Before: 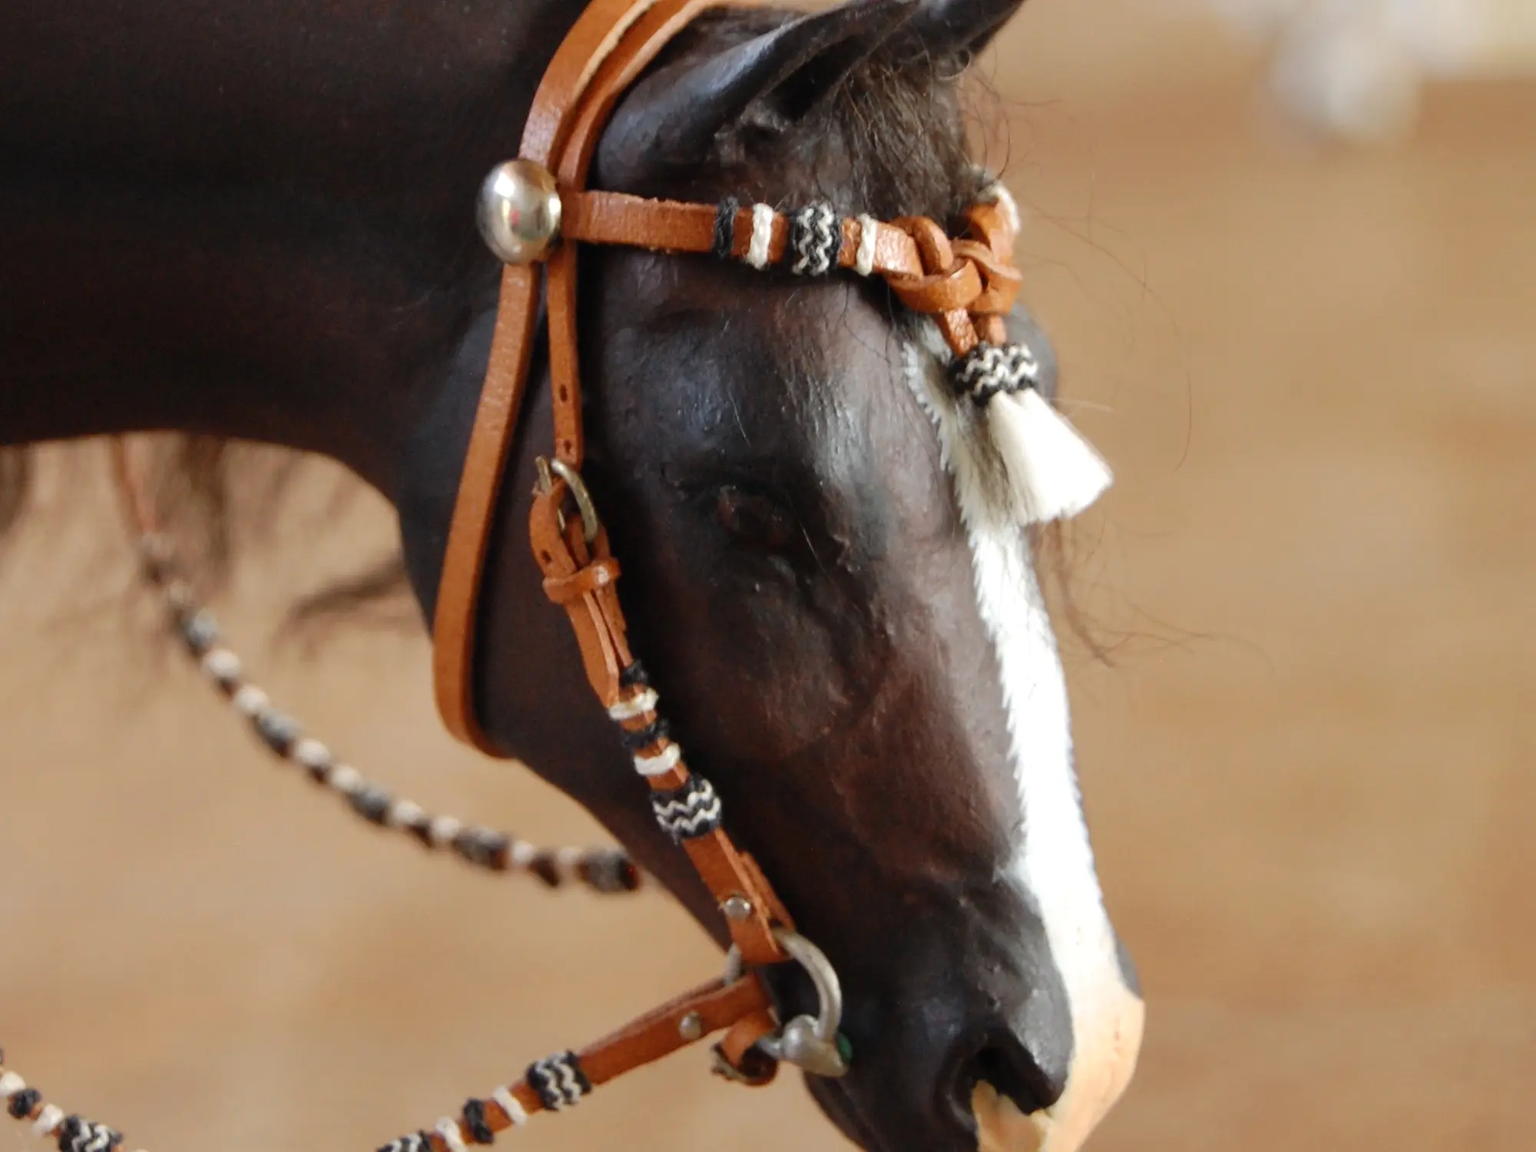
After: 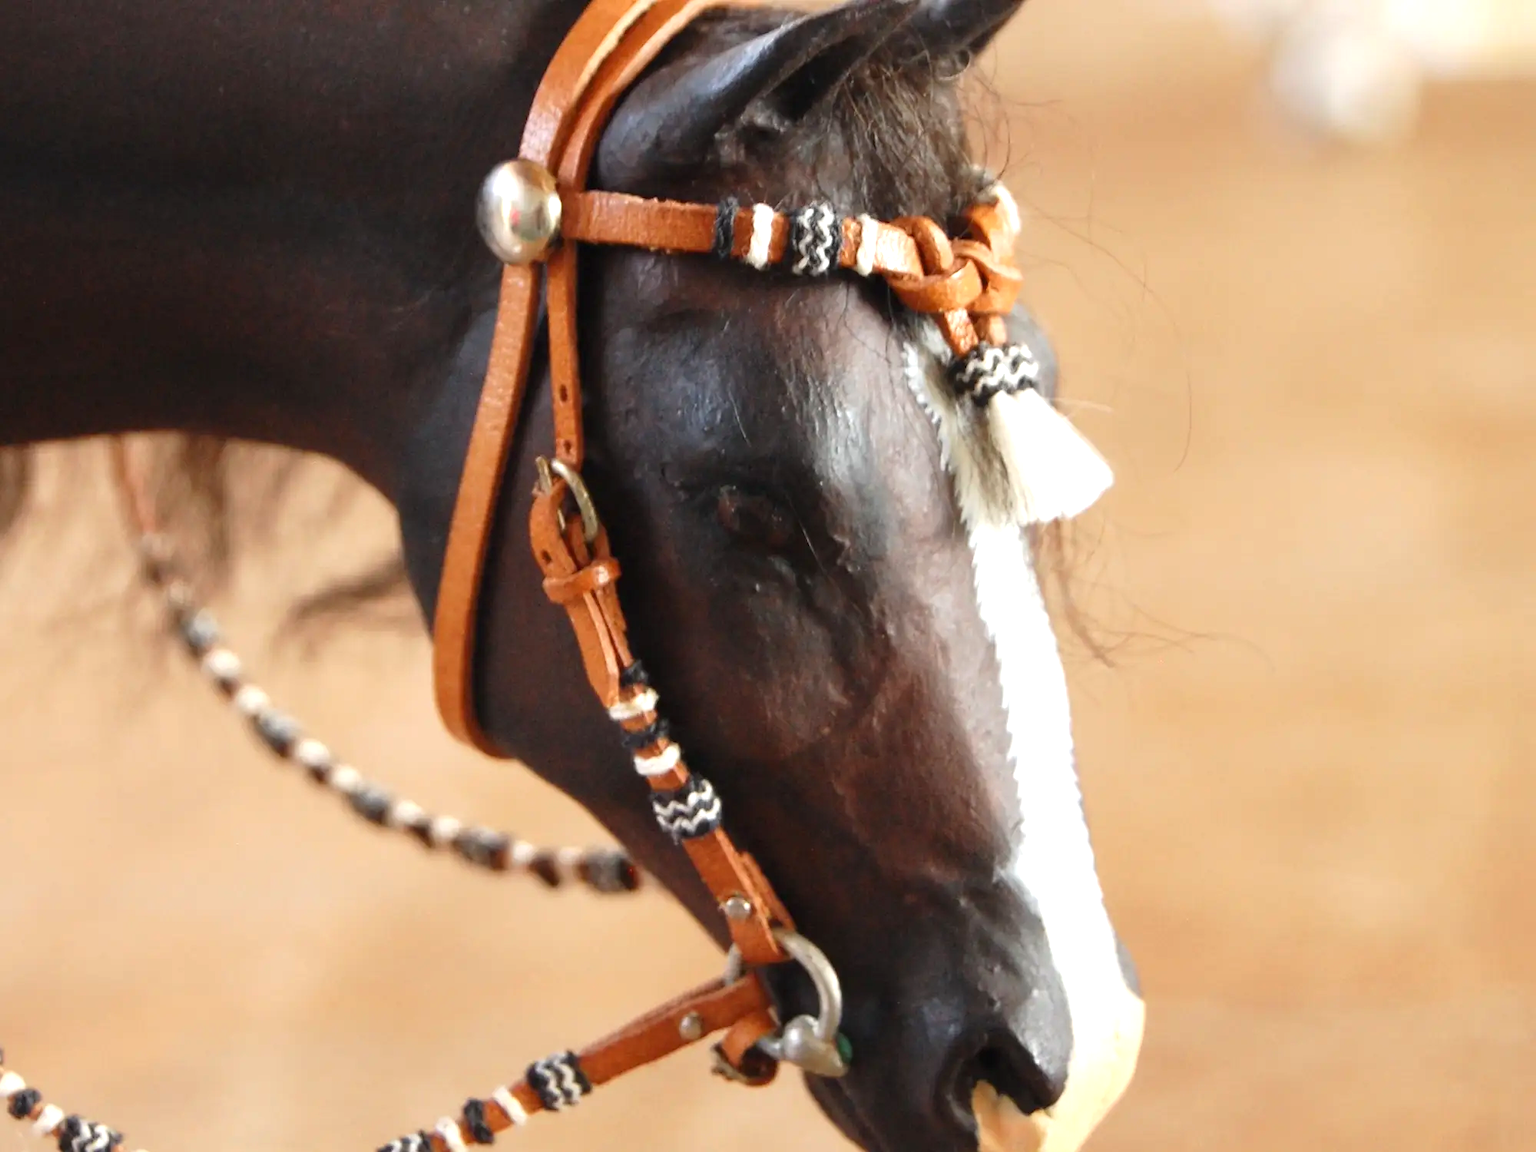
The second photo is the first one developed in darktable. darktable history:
exposure: exposure 0.782 EV, compensate highlight preservation false
